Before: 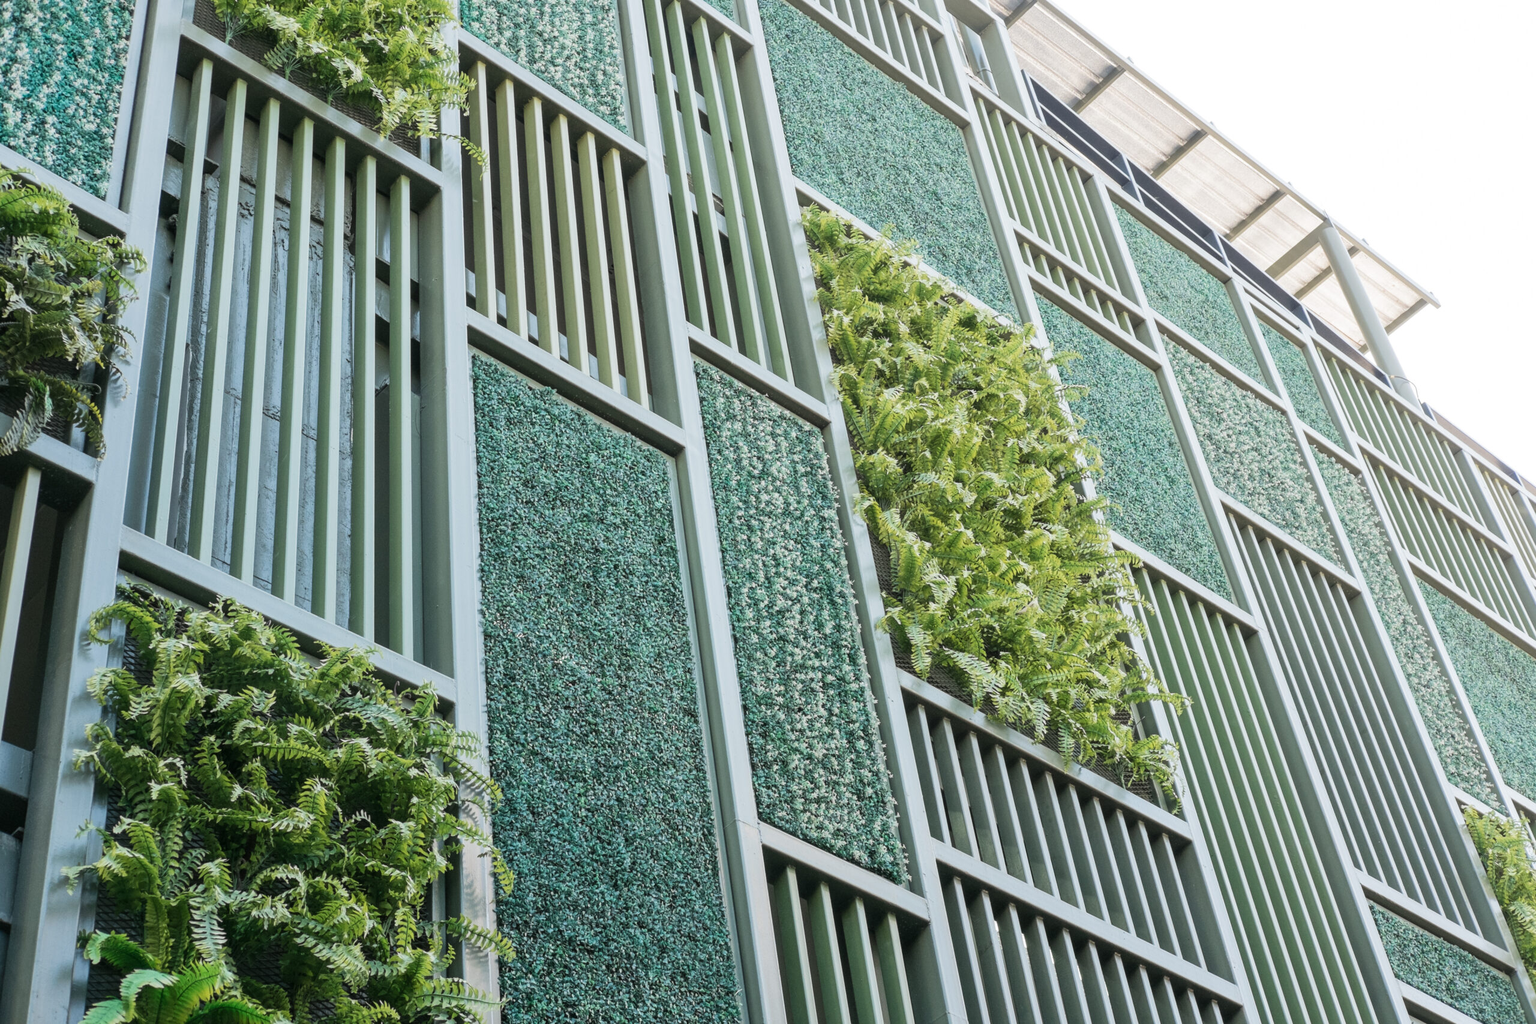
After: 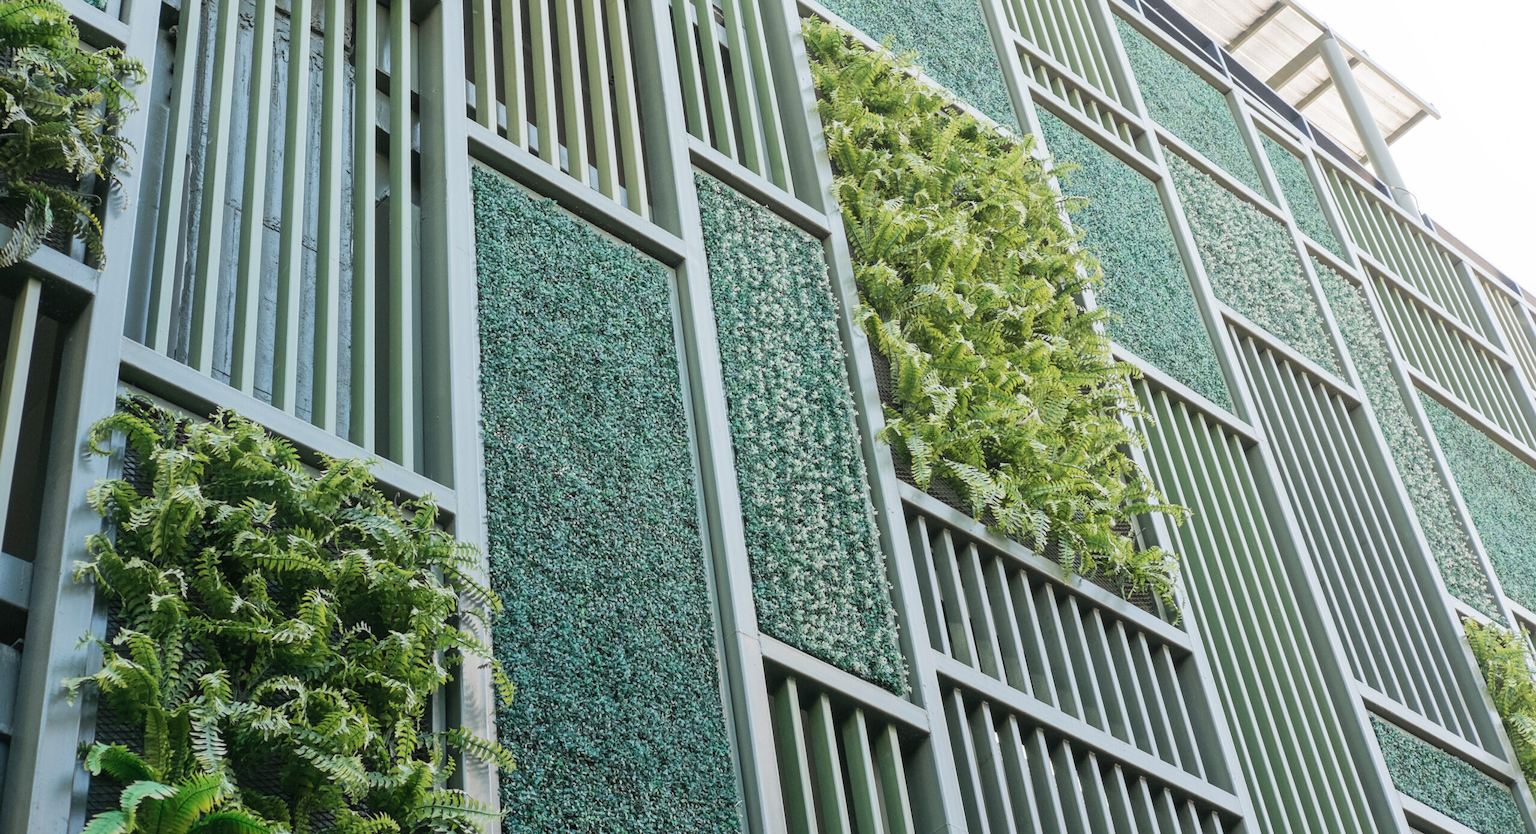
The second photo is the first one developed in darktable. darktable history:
contrast equalizer: octaves 7, y [[0.439, 0.44, 0.442, 0.457, 0.493, 0.498], [0.5 ×6], [0.5 ×6], [0 ×6], [0 ×6]], mix 0.148
crop and rotate: top 18.469%
